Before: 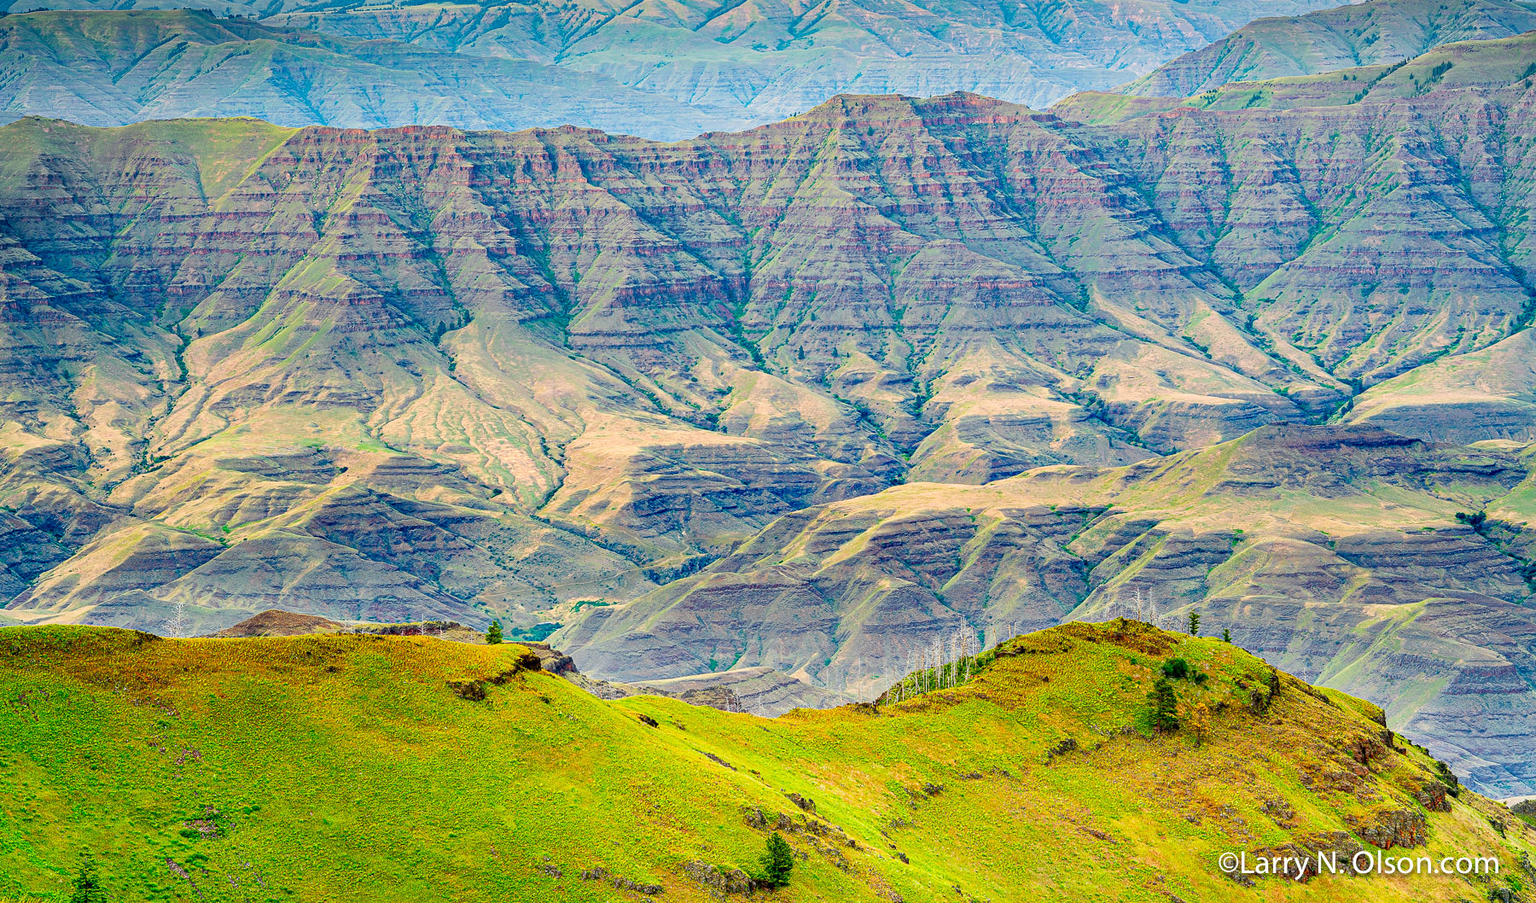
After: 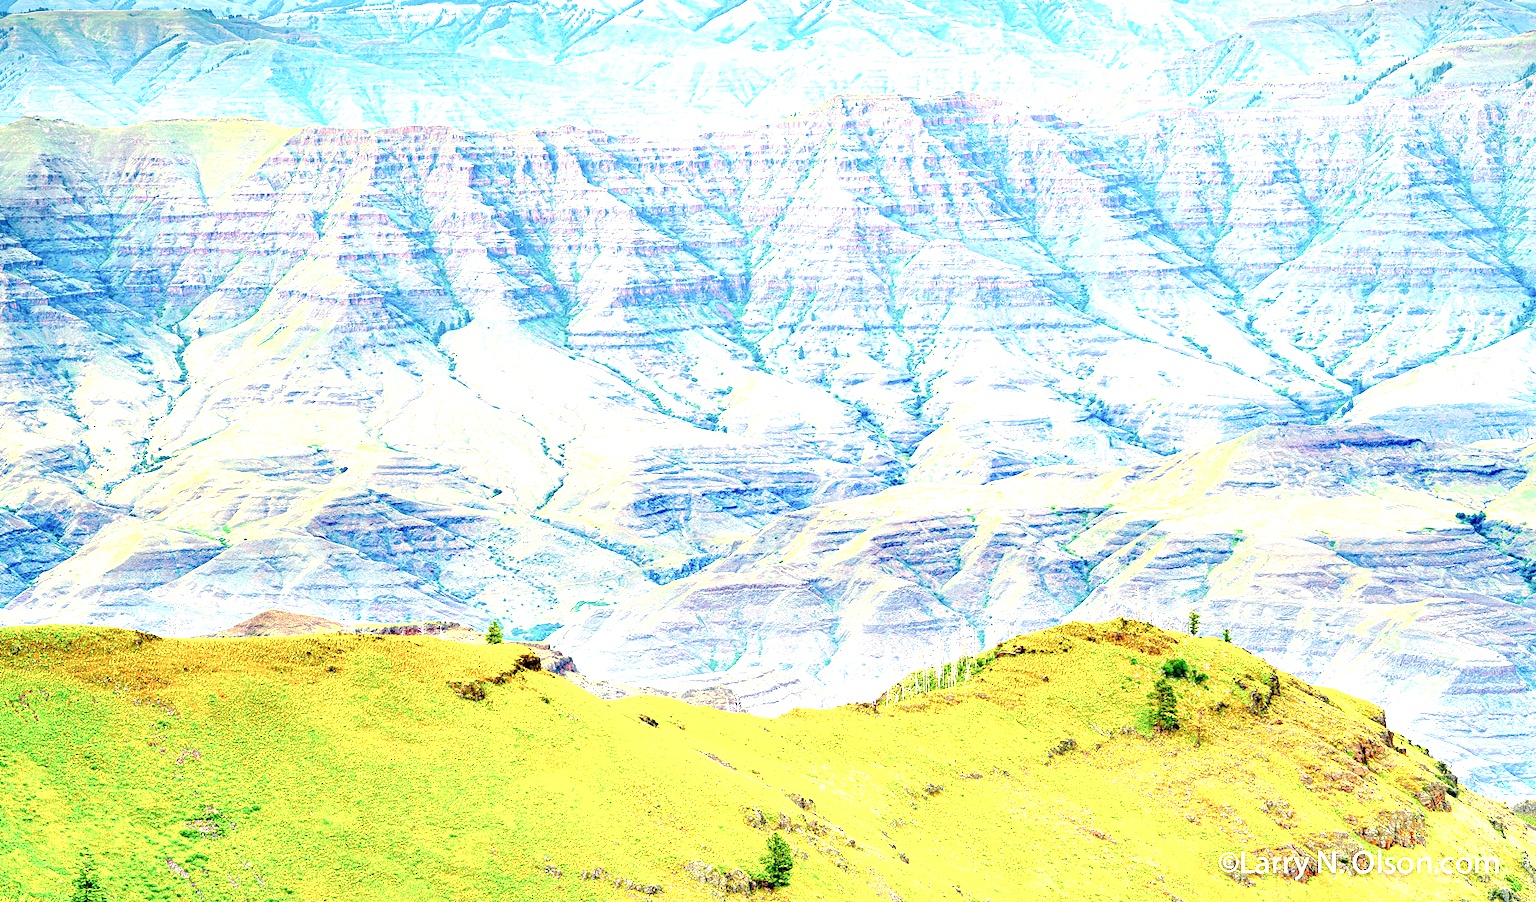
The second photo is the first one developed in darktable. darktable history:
exposure: black level correction 0.001, exposure 1.729 EV, compensate highlight preservation false
base curve: curves: ch0 [(0, 0) (0.158, 0.273) (0.879, 0.895) (1, 1)], preserve colors none
